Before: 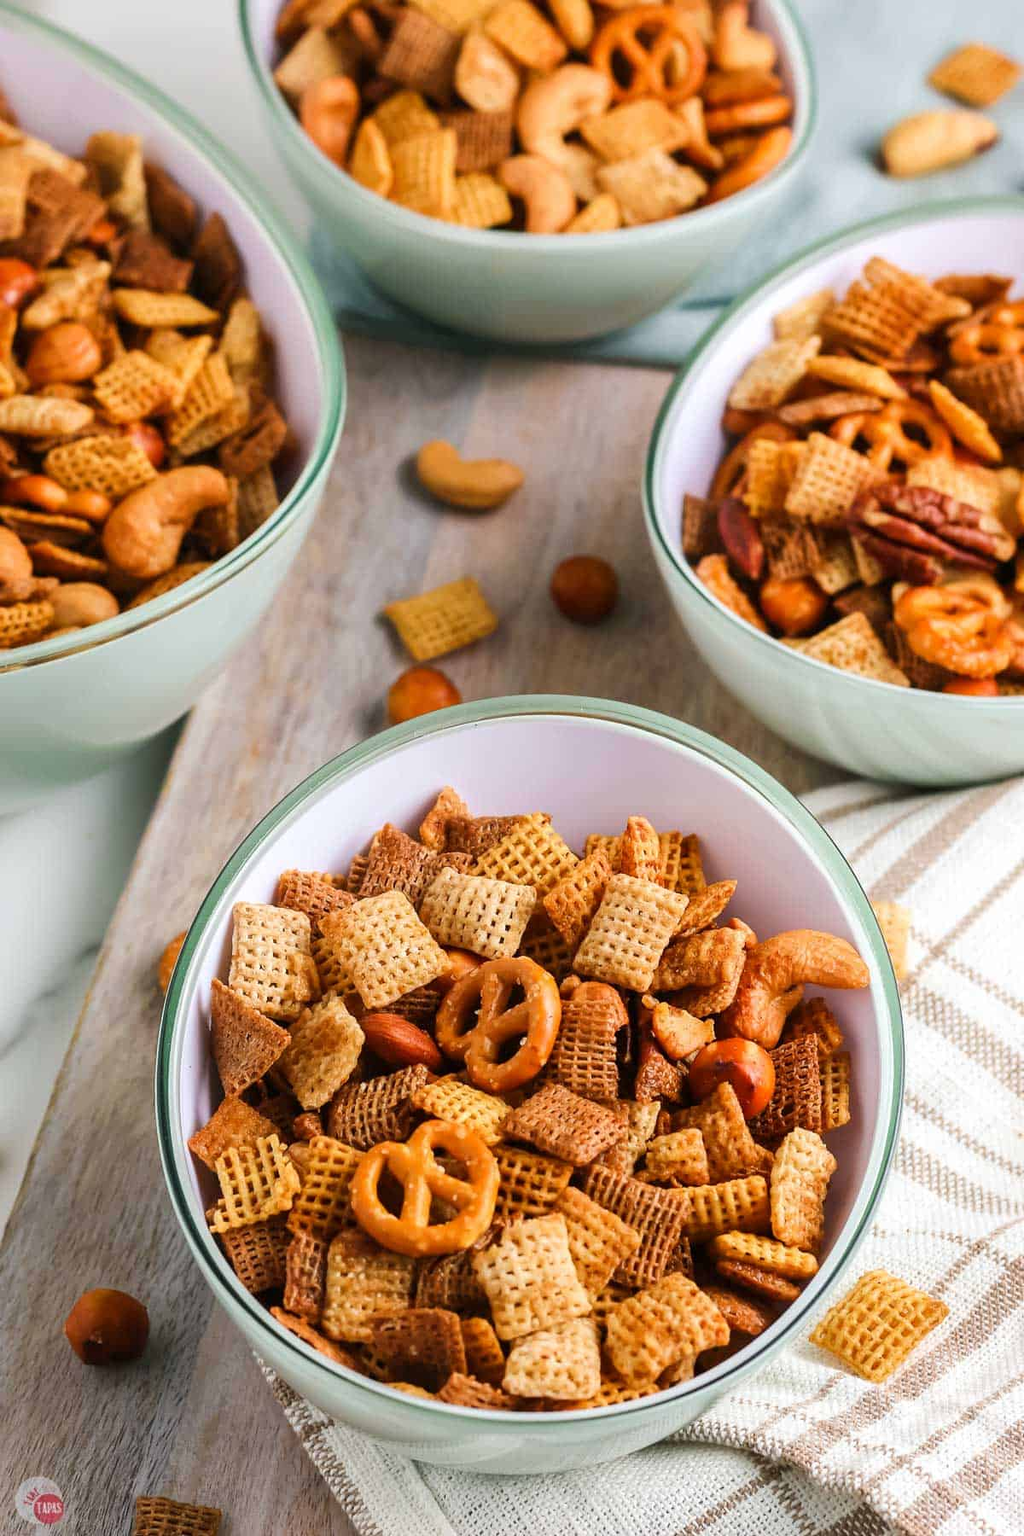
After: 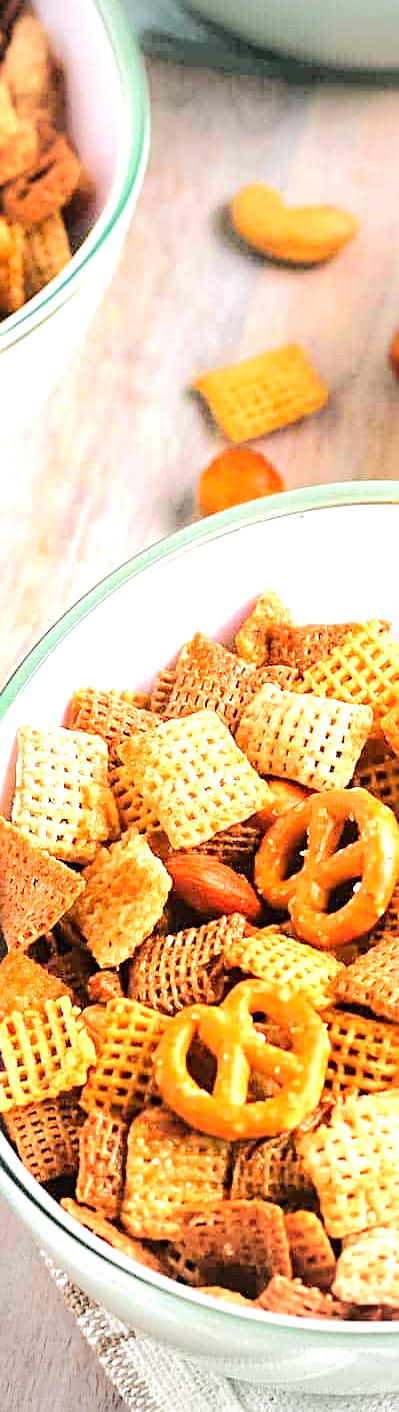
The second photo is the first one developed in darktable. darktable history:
crop and rotate: left 21.372%, top 18.548%, right 45.376%, bottom 2.97%
vignetting: fall-off start 75.54%, brightness -0.333, width/height ratio 1.082, unbound false
sharpen: radius 2.76
exposure: black level correction 0, exposure 1 EV, compensate highlight preservation false
tone equalizer: -7 EV 0.16 EV, -6 EV 0.617 EV, -5 EV 1.14 EV, -4 EV 1.3 EV, -3 EV 1.13 EV, -2 EV 0.6 EV, -1 EV 0.164 EV, edges refinement/feathering 500, mask exposure compensation -1.57 EV, preserve details no
